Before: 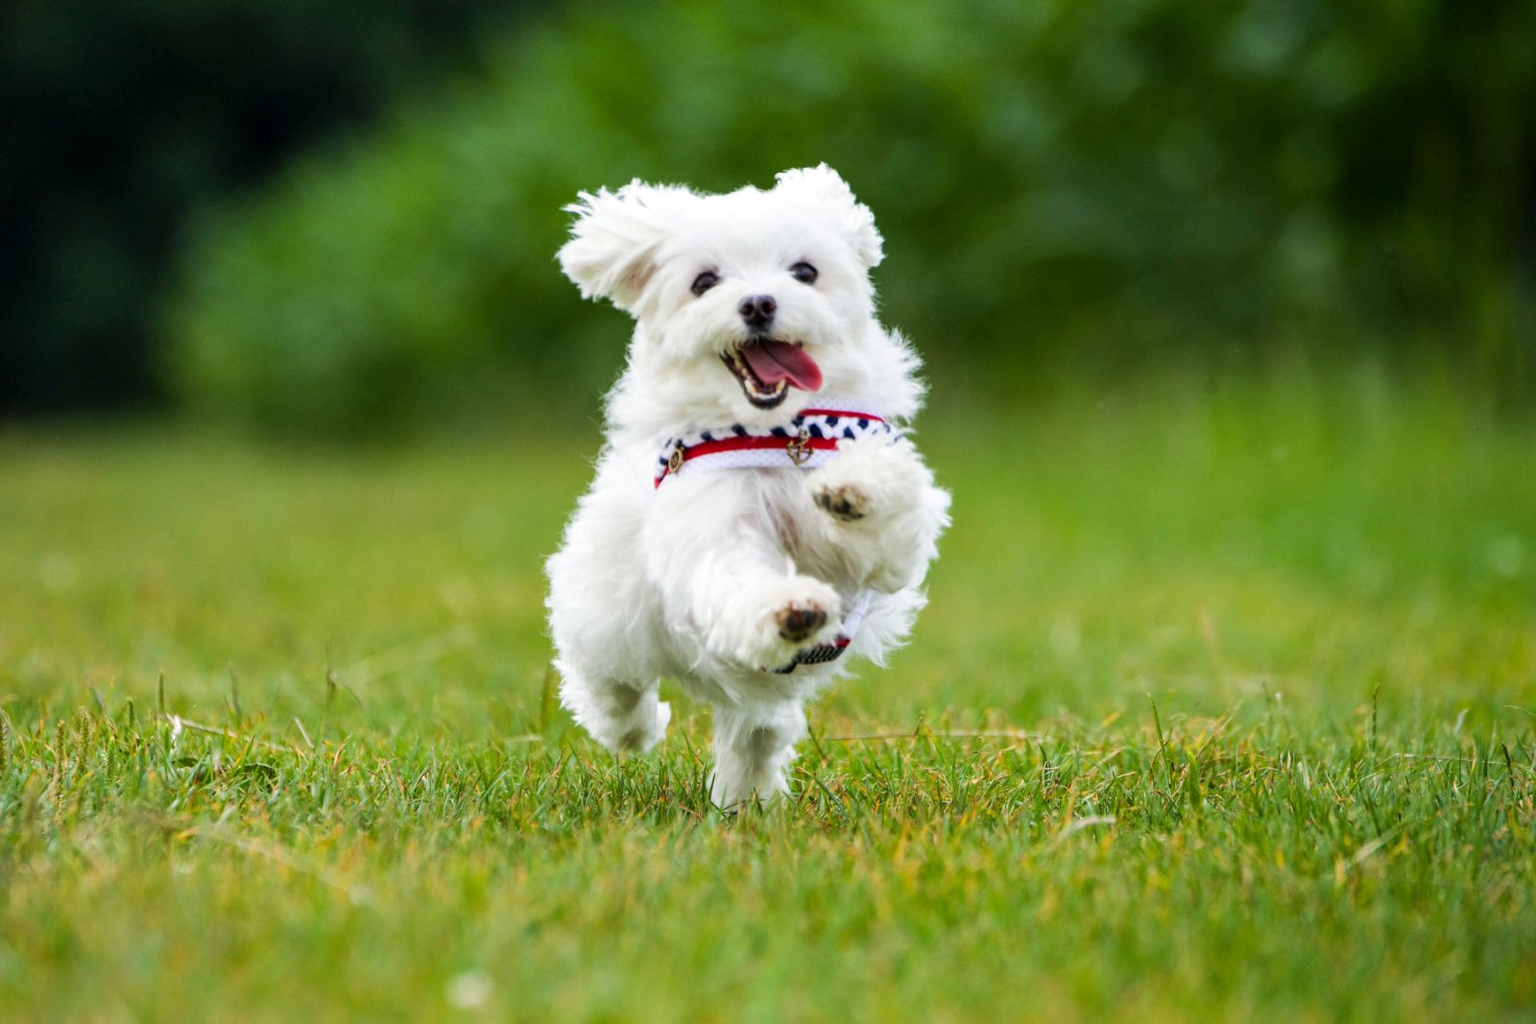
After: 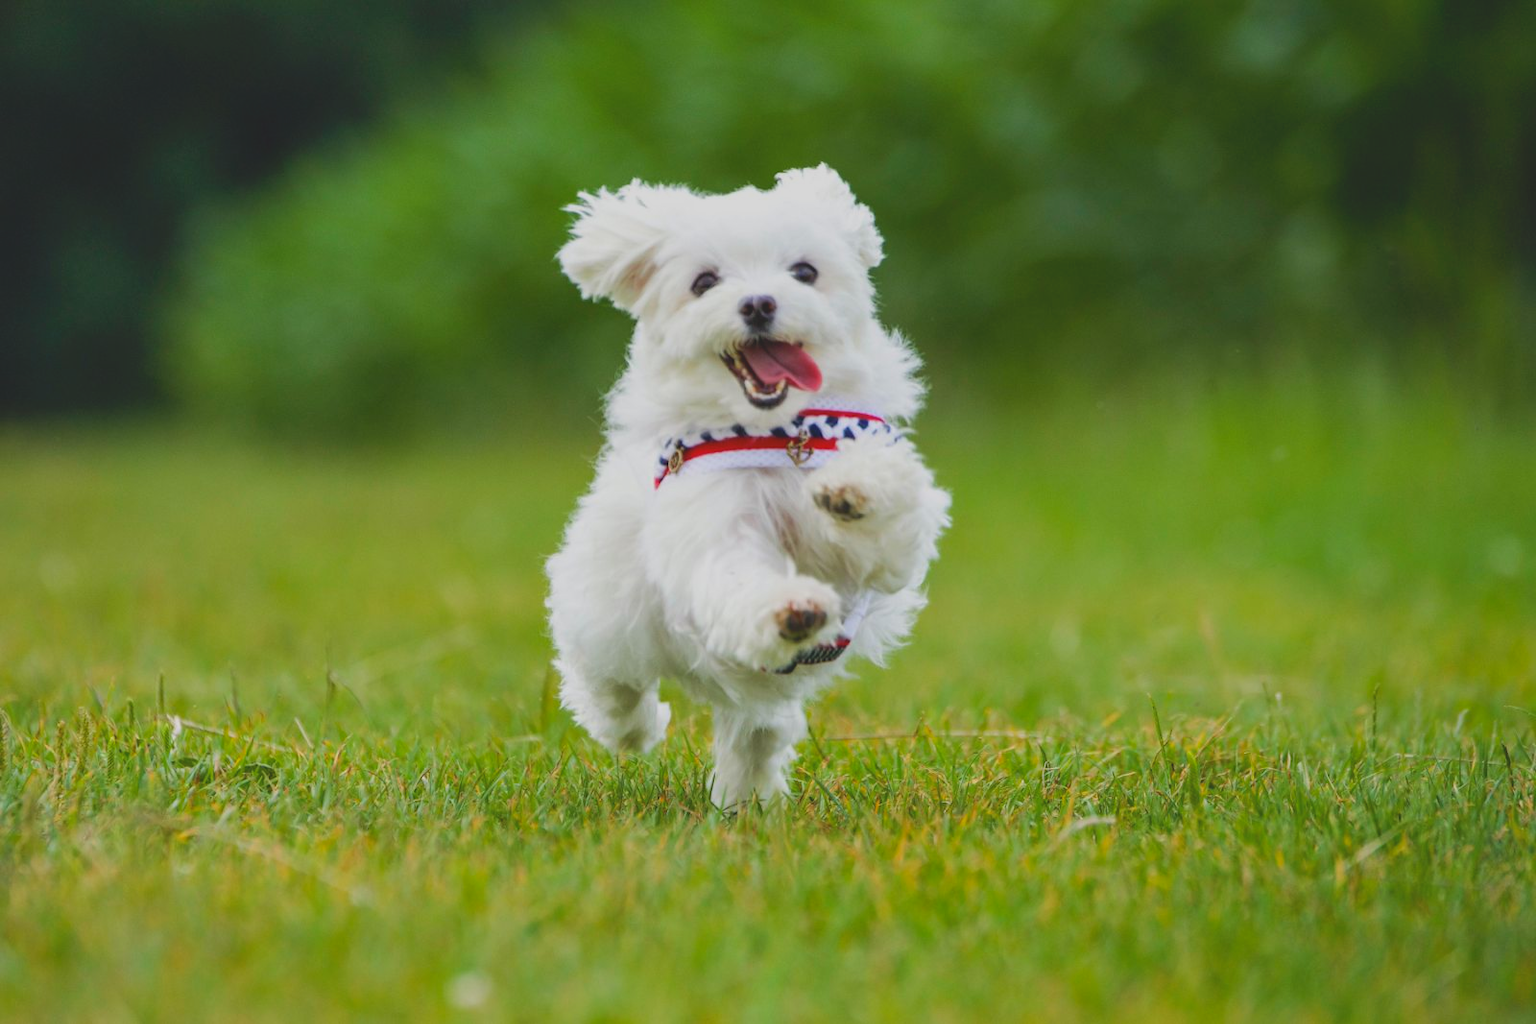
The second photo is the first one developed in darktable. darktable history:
exposure: compensate highlight preservation false
contrast brightness saturation: contrast -0.28
